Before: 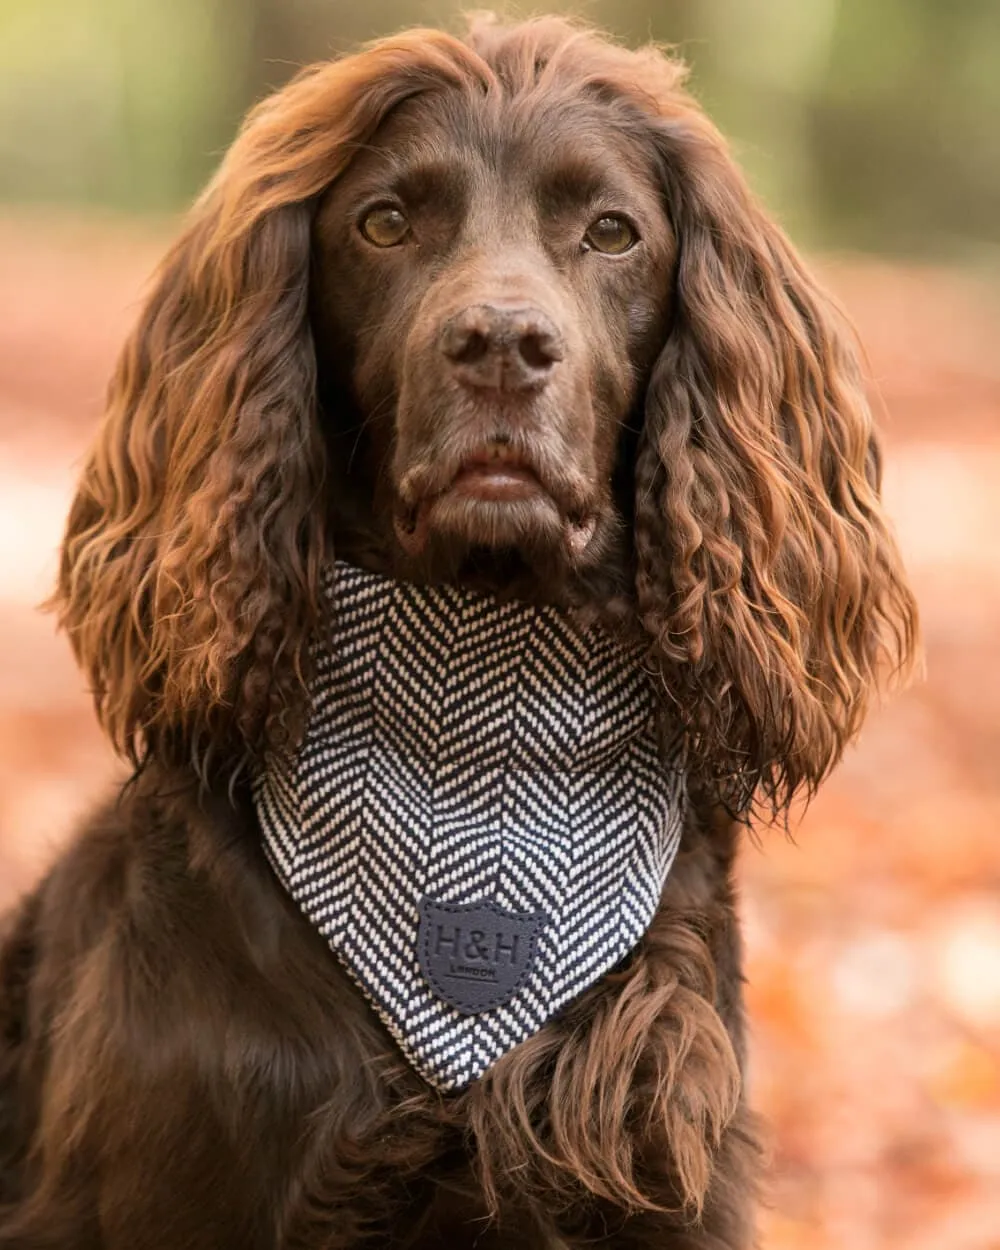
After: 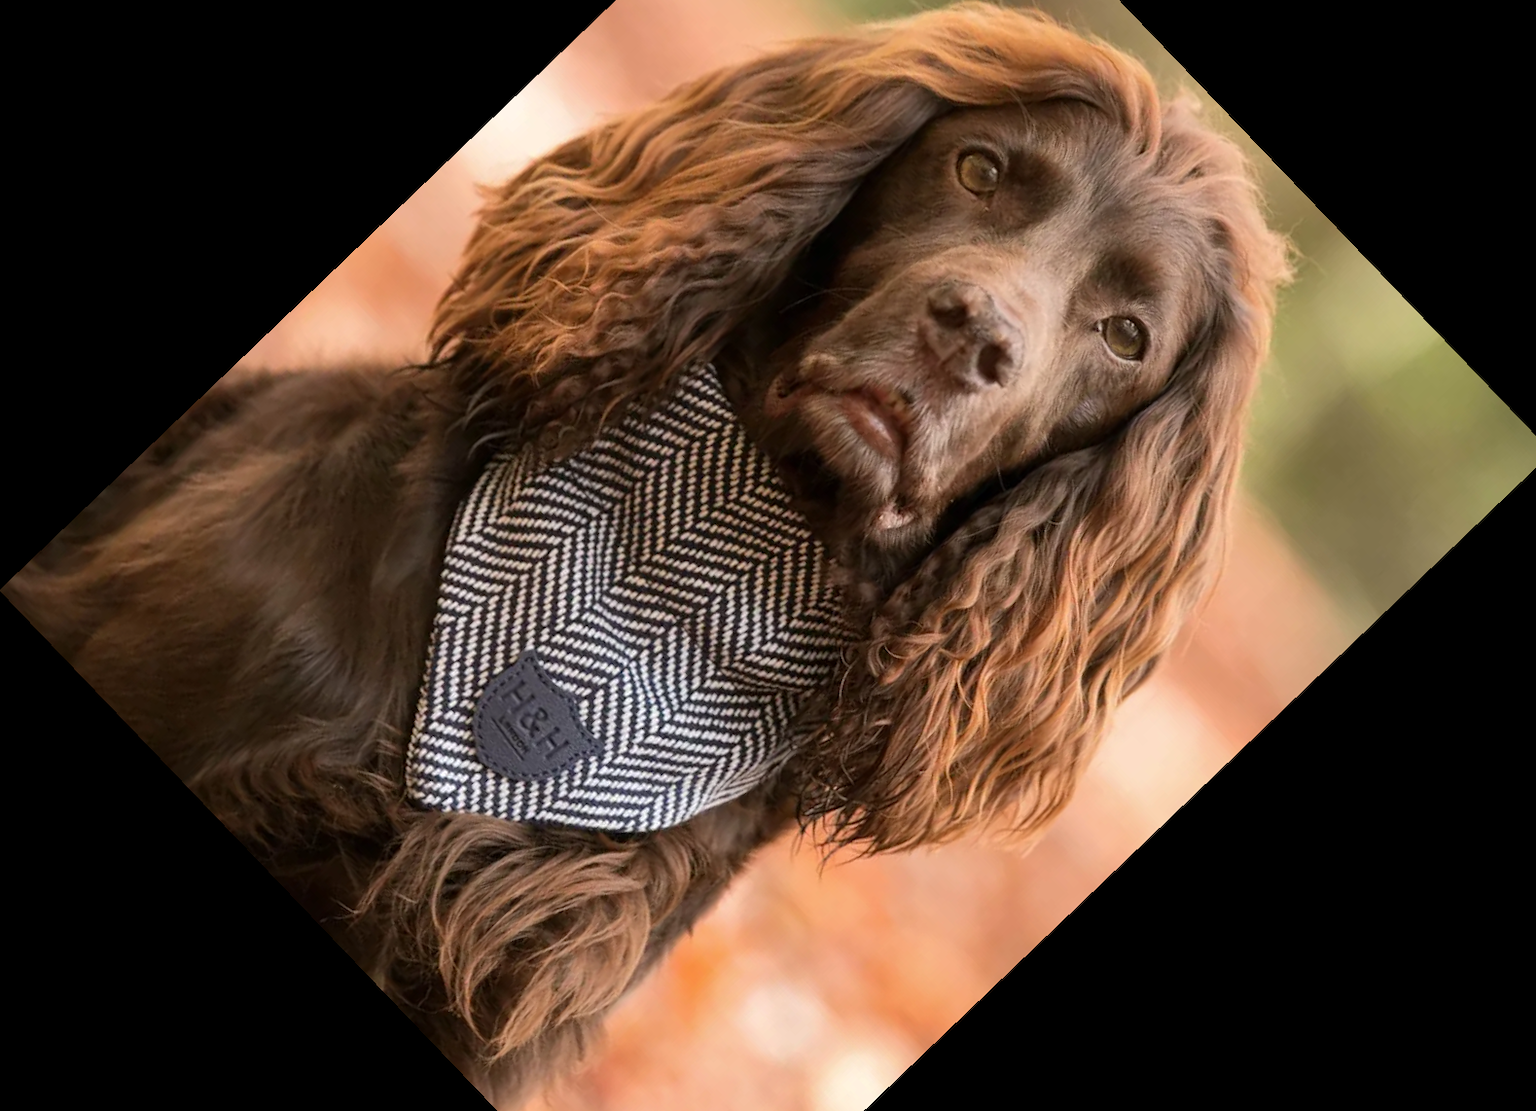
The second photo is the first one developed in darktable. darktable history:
shadows and highlights: shadows 10, white point adjustment 1, highlights -40
crop and rotate: angle -46.26°, top 16.234%, right 0.912%, bottom 11.704%
